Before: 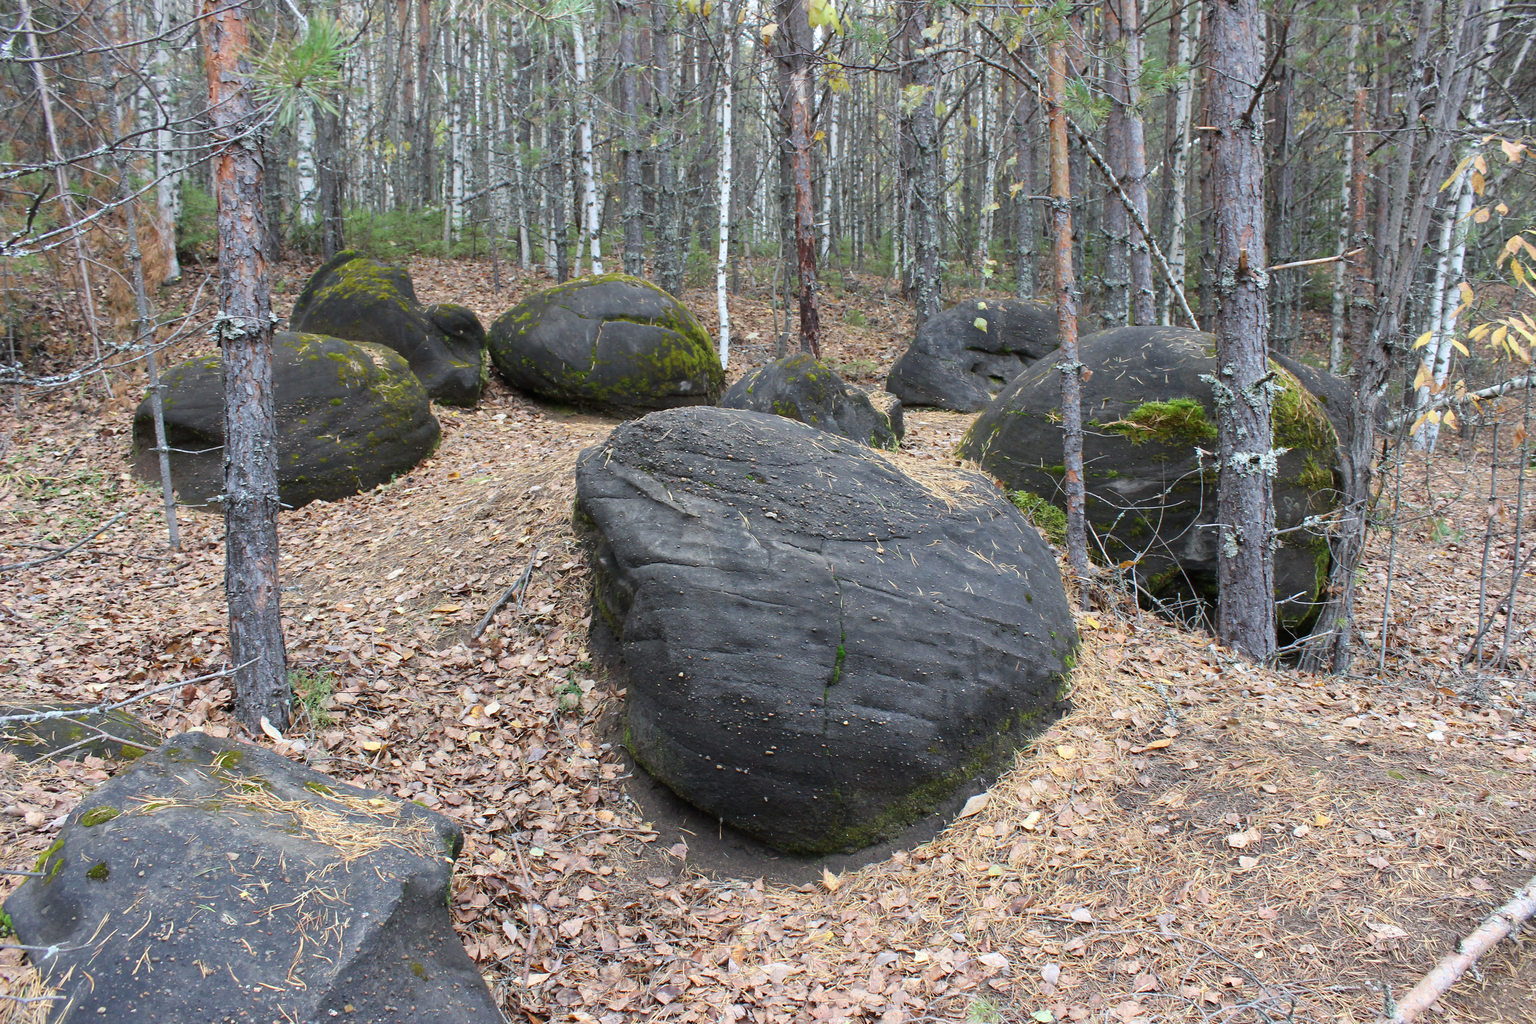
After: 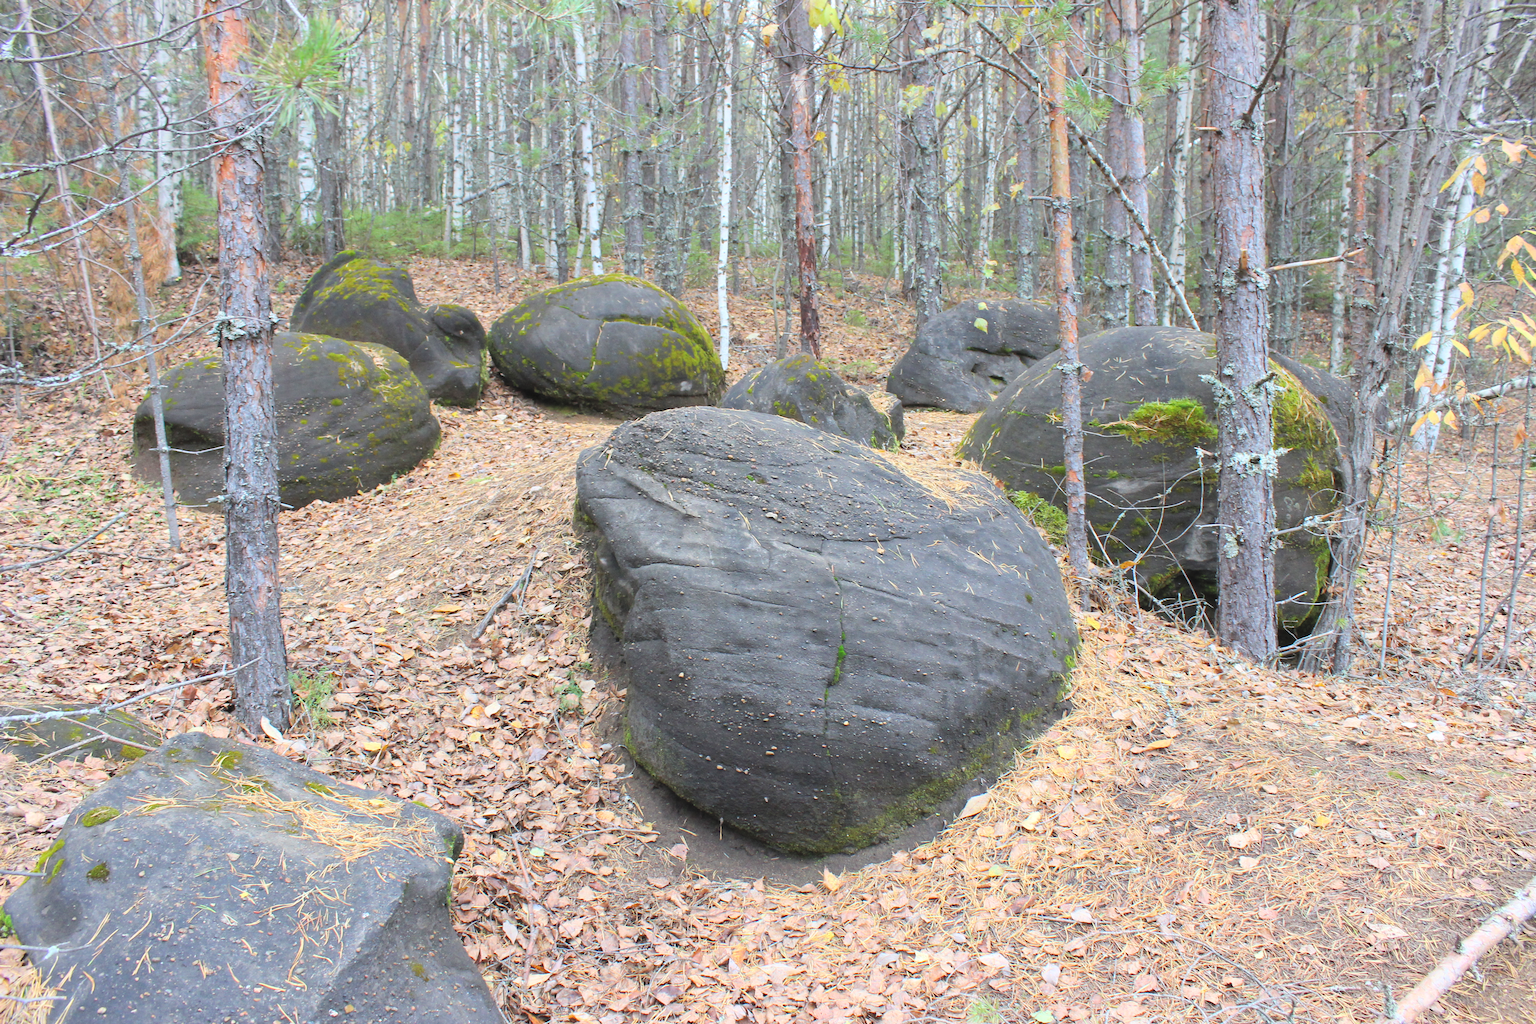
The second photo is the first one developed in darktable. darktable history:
color balance rgb: perceptual saturation grading › global saturation 8.592%
contrast brightness saturation: contrast 0.096, brightness 0.314, saturation 0.141
